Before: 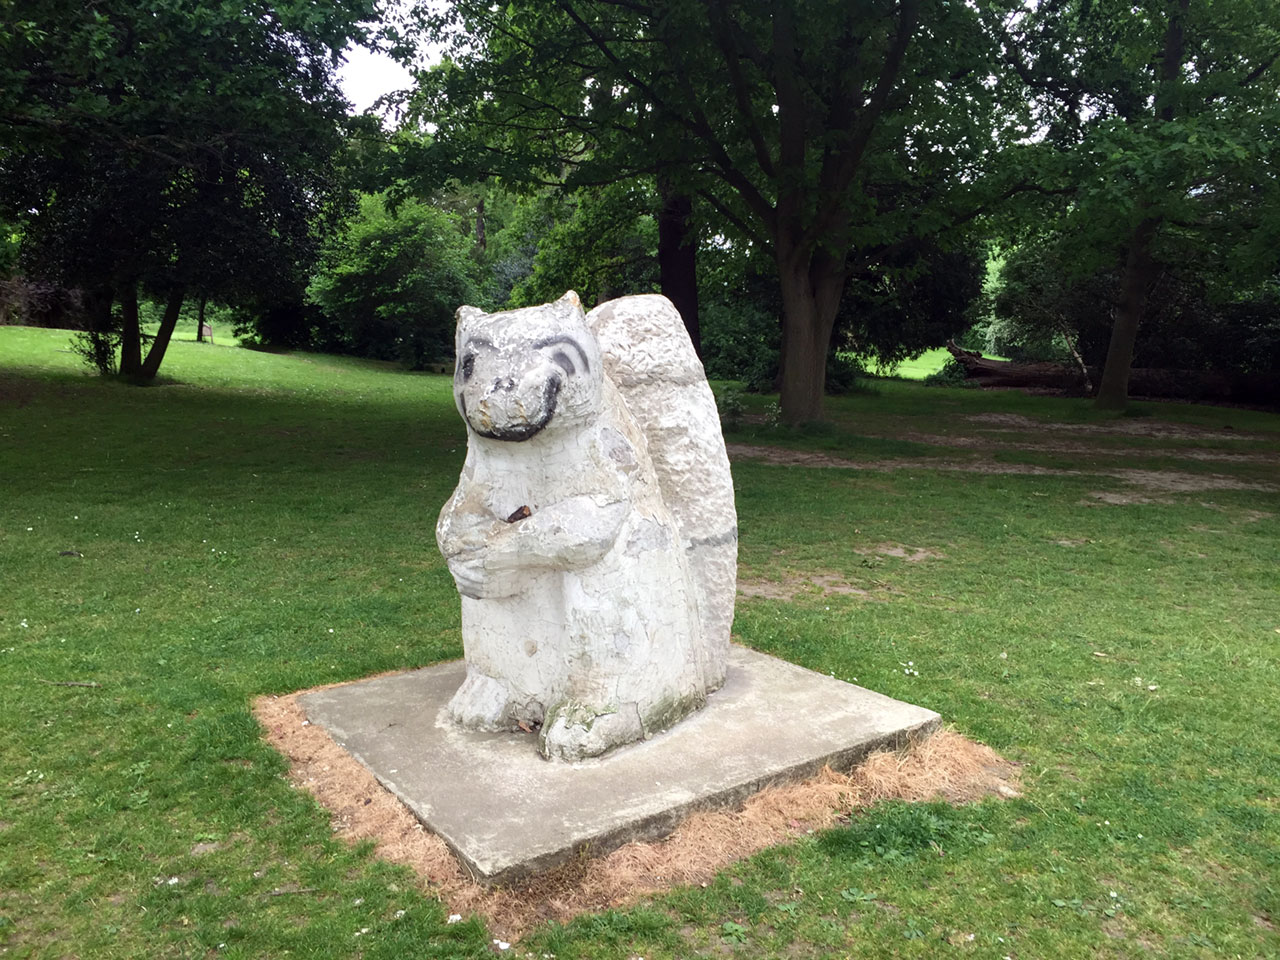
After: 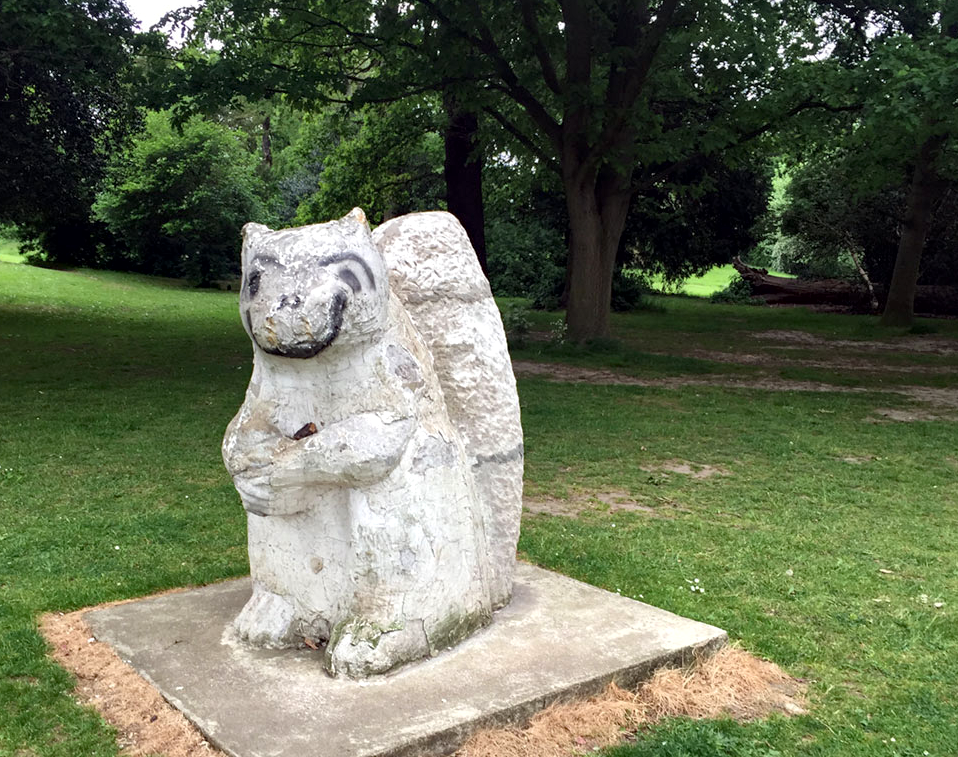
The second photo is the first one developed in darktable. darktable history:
haze removal: compatibility mode true, adaptive false
crop: left 16.768%, top 8.653%, right 8.362%, bottom 12.485%
color correction: highlights a* -0.137, highlights b* 0.137
local contrast: mode bilateral grid, contrast 20, coarseness 50, detail 130%, midtone range 0.2
